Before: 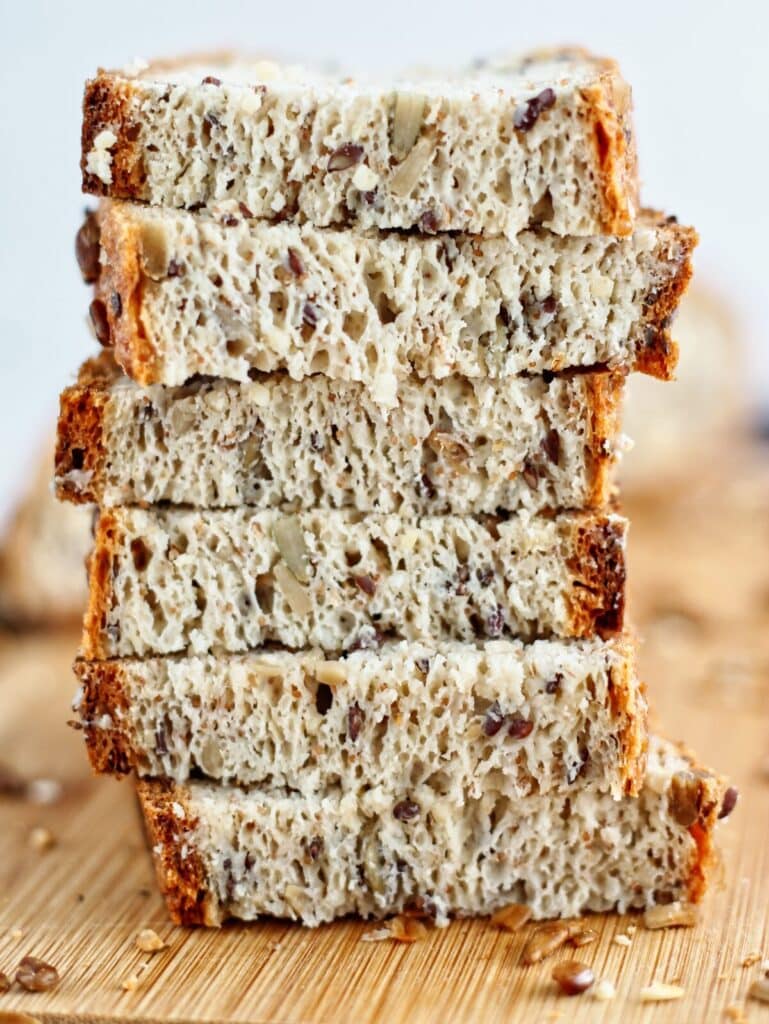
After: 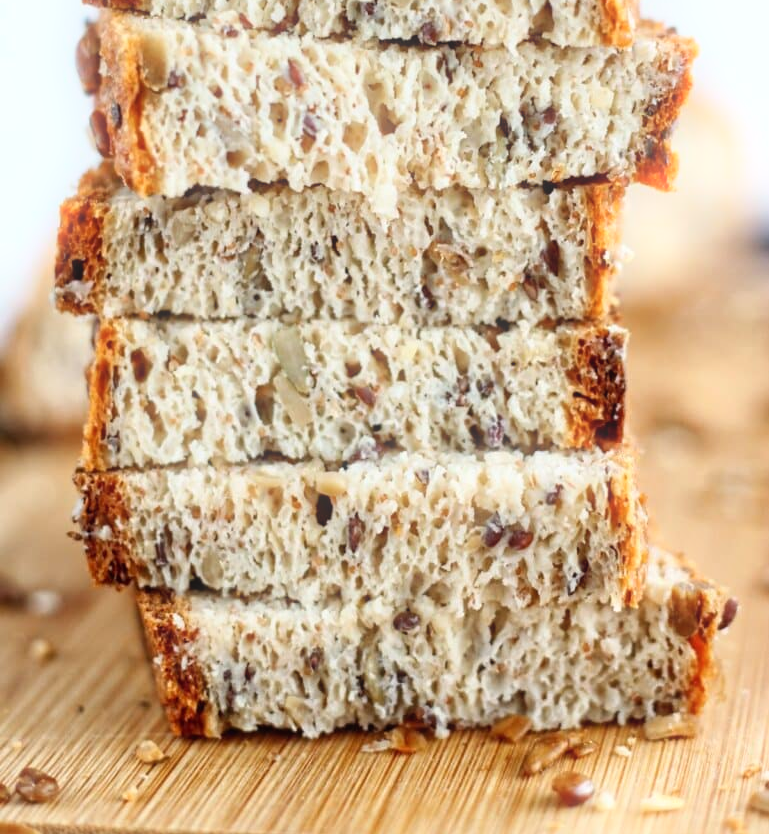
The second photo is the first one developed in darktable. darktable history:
crop and rotate: top 18.507%
bloom: size 5%, threshold 95%, strength 15%
white balance: emerald 1
